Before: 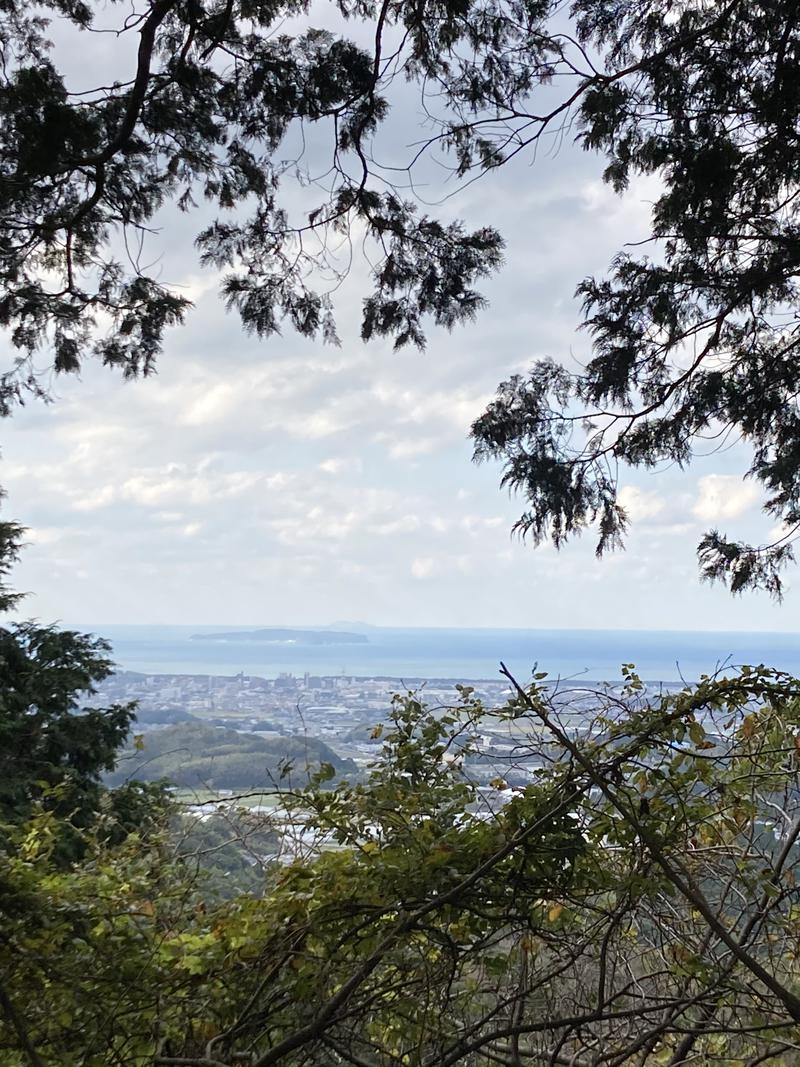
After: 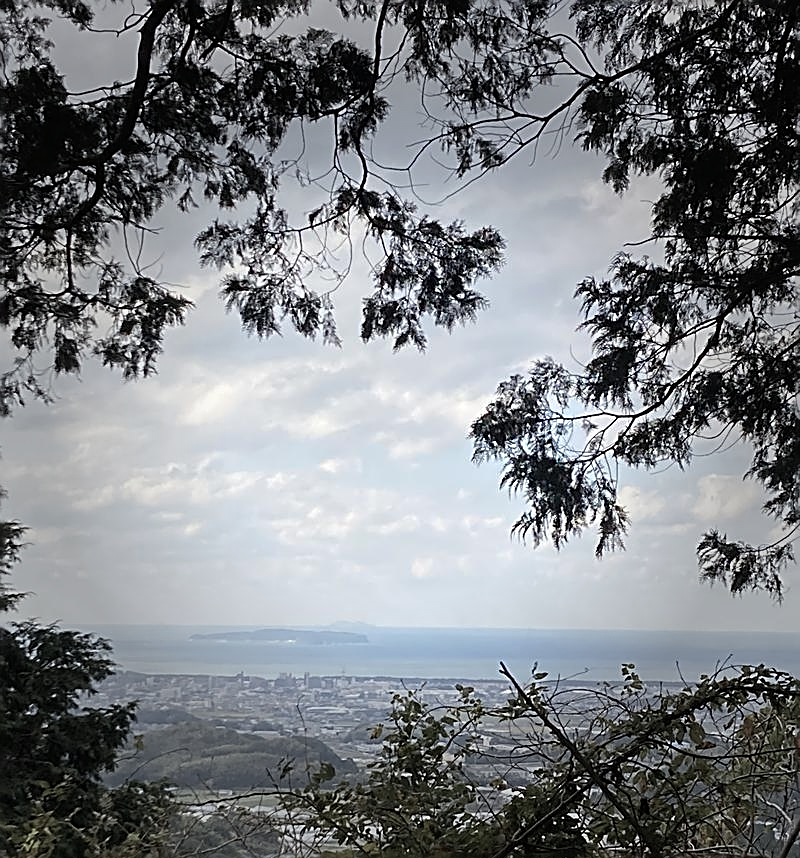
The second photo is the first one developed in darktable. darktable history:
vignetting: fall-off start 40.23%, fall-off radius 41.26%, unbound false
sharpen: amount 0.907
crop: bottom 19.574%
